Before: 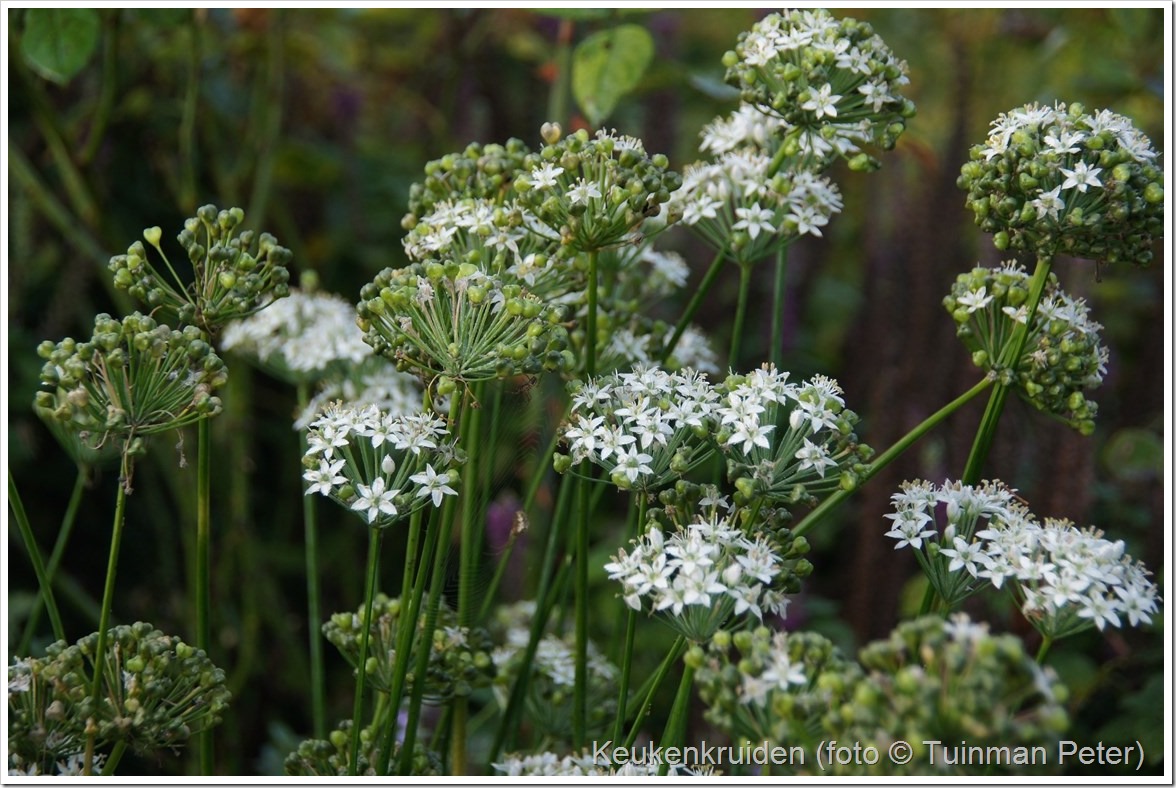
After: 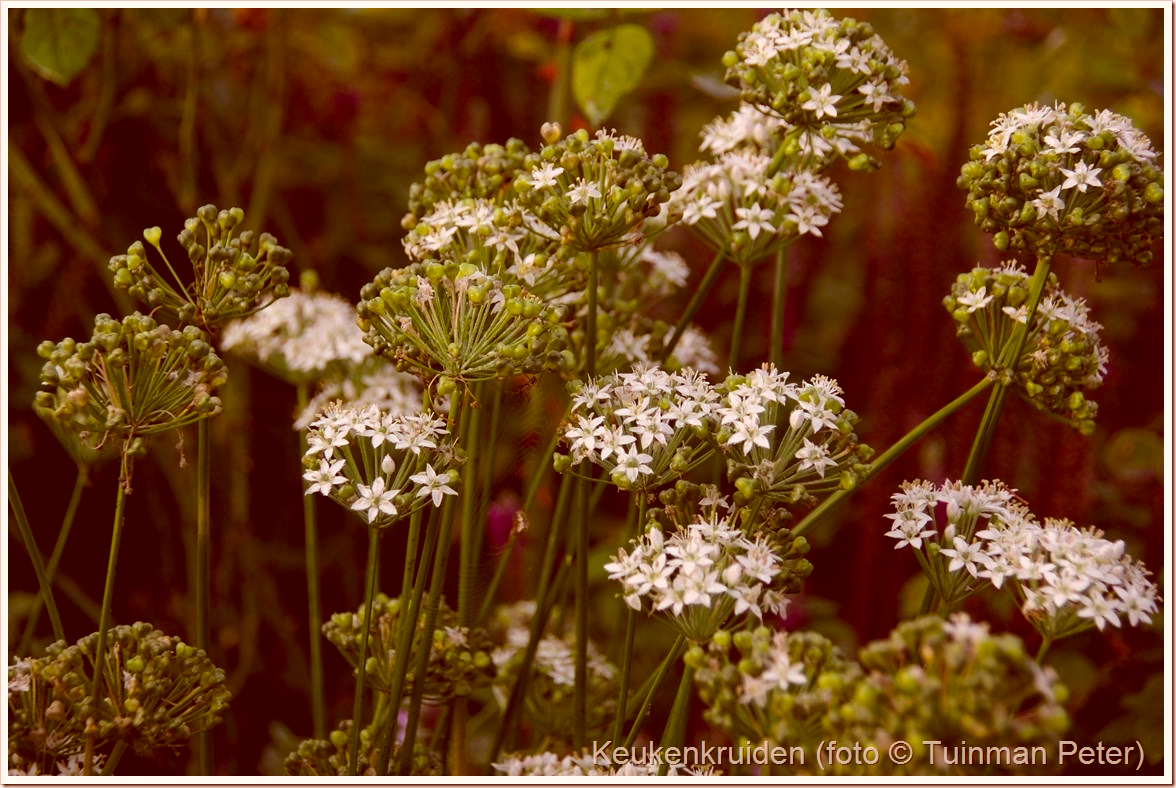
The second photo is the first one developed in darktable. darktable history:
color balance rgb: perceptual saturation grading › global saturation 40%, global vibrance 15%
color correction: highlights a* 9.03, highlights b* 8.71, shadows a* 40, shadows b* 40, saturation 0.8
